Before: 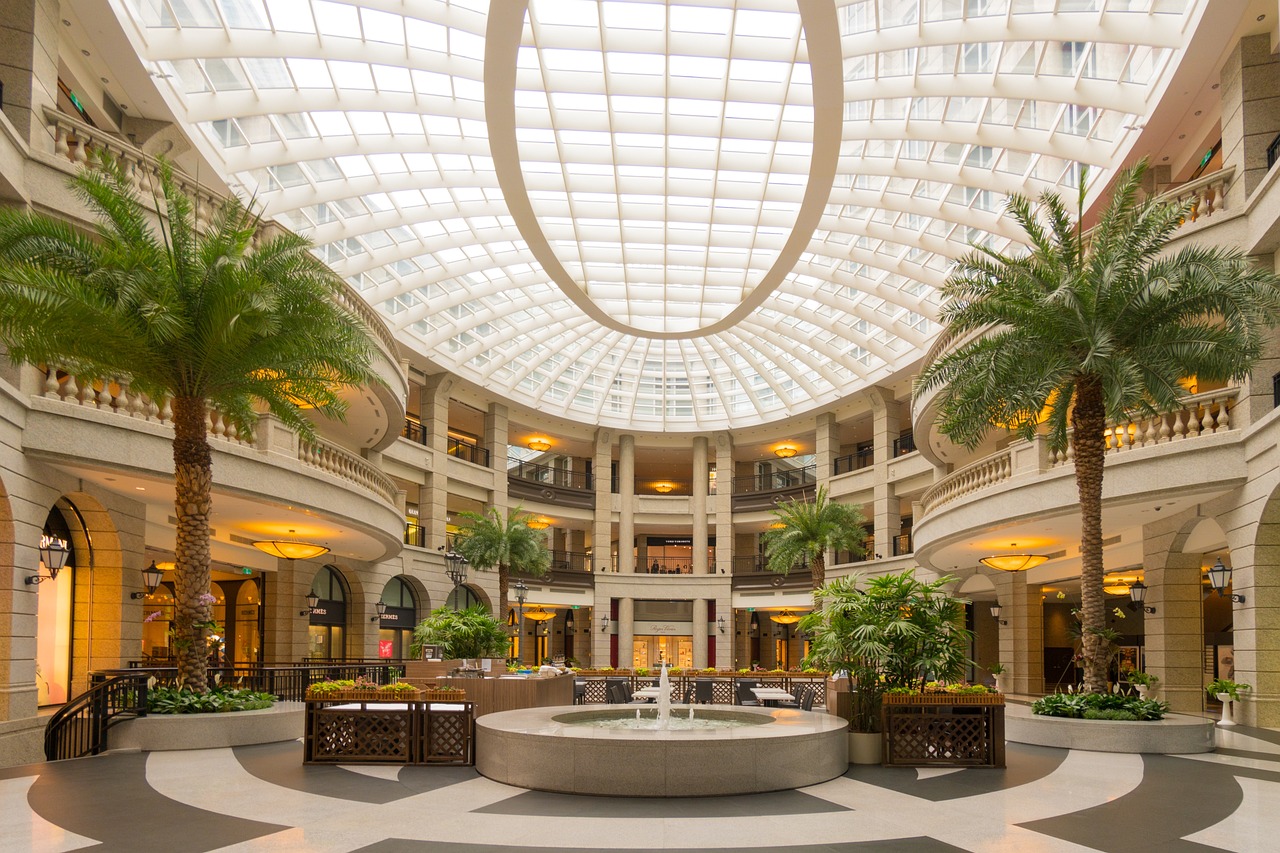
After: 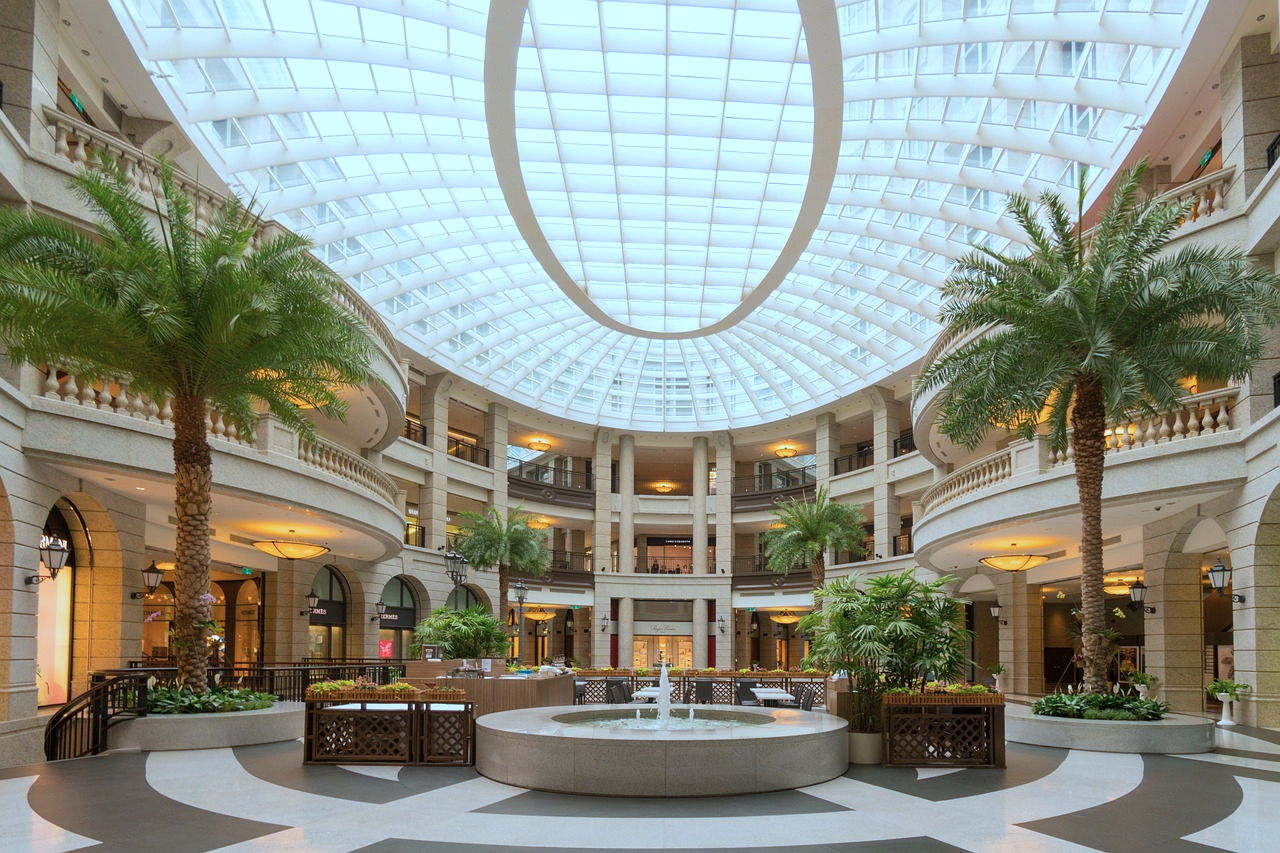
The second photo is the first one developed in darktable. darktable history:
color correction: highlights a* -9.51, highlights b* -22.81
